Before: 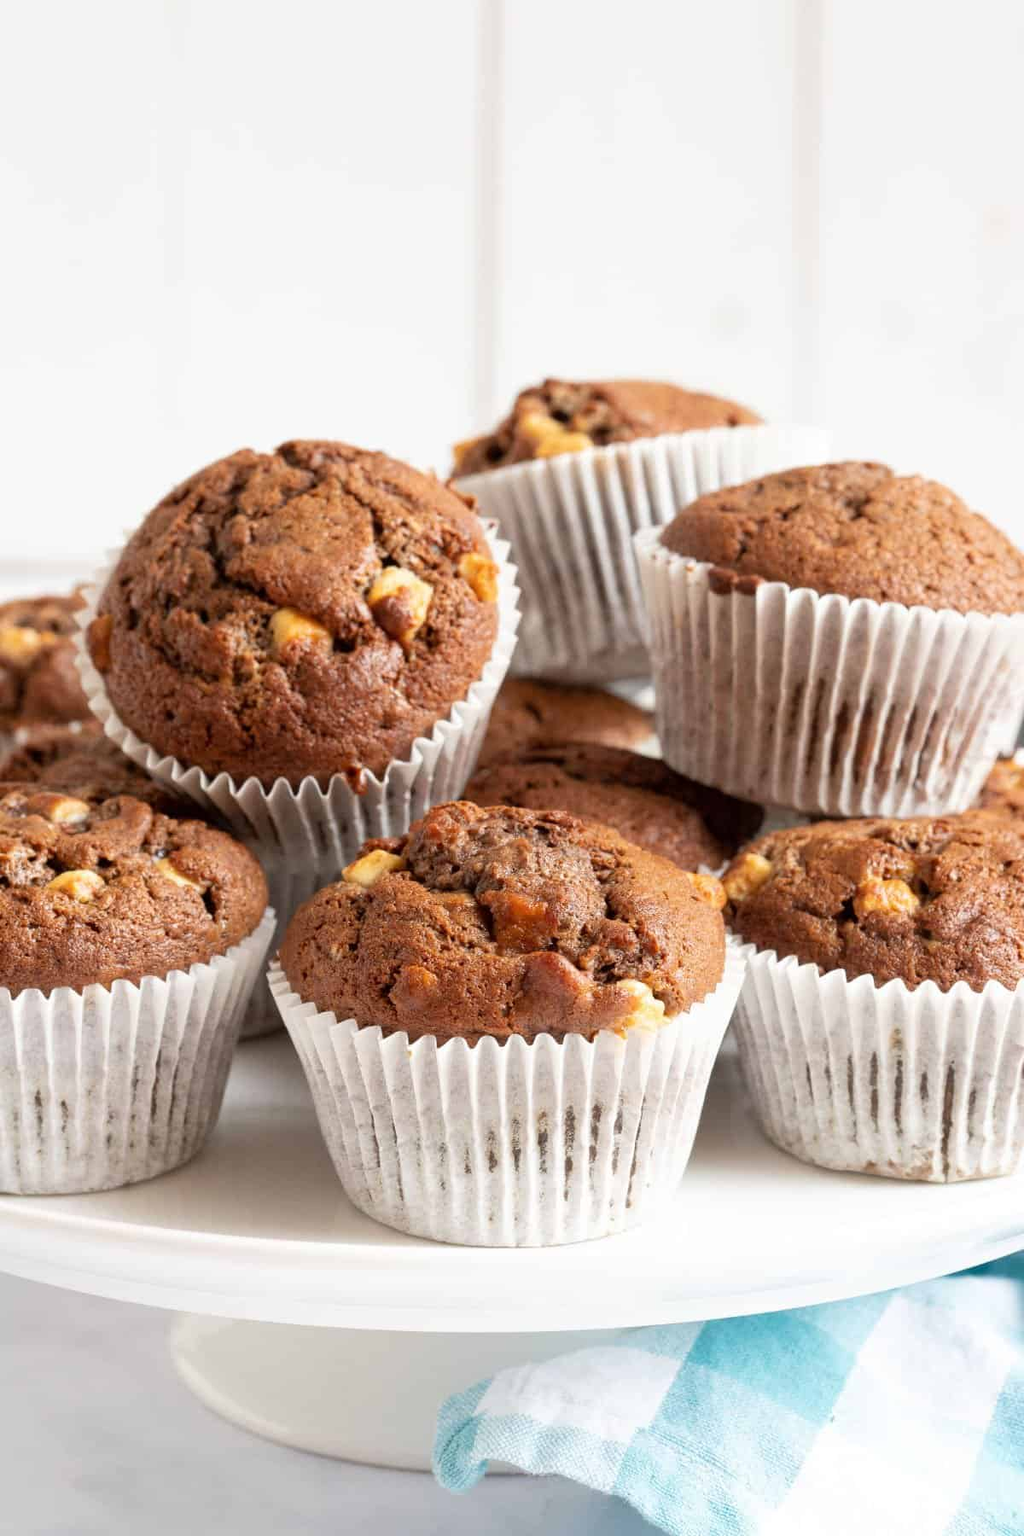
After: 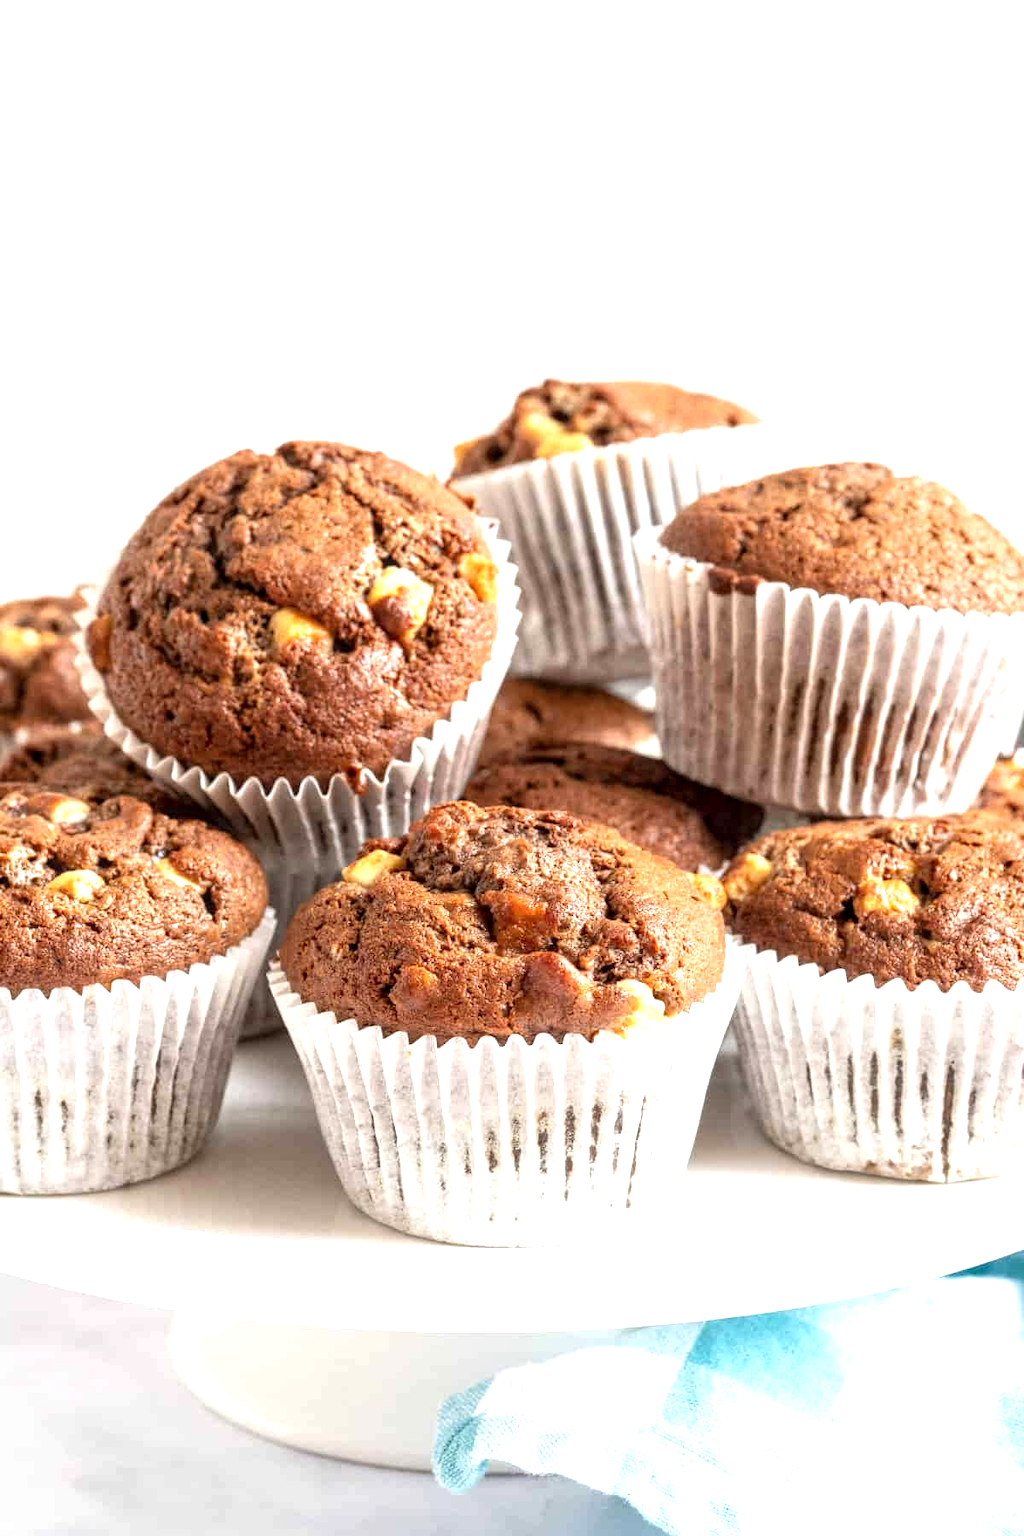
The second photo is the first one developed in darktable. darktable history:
exposure: black level correction 0, exposure 0.7 EV, compensate exposure bias true, compensate highlight preservation false
local contrast: highlights 35%, detail 135%
